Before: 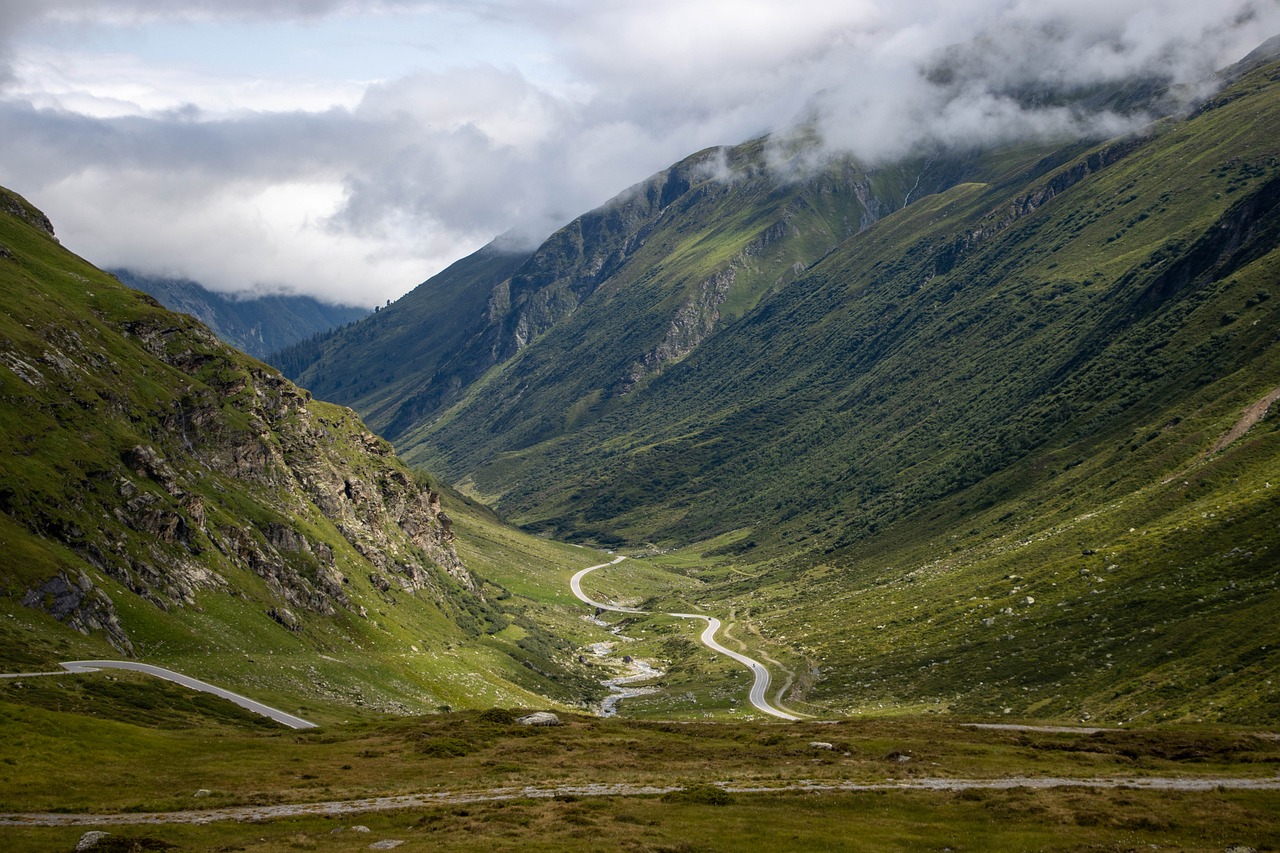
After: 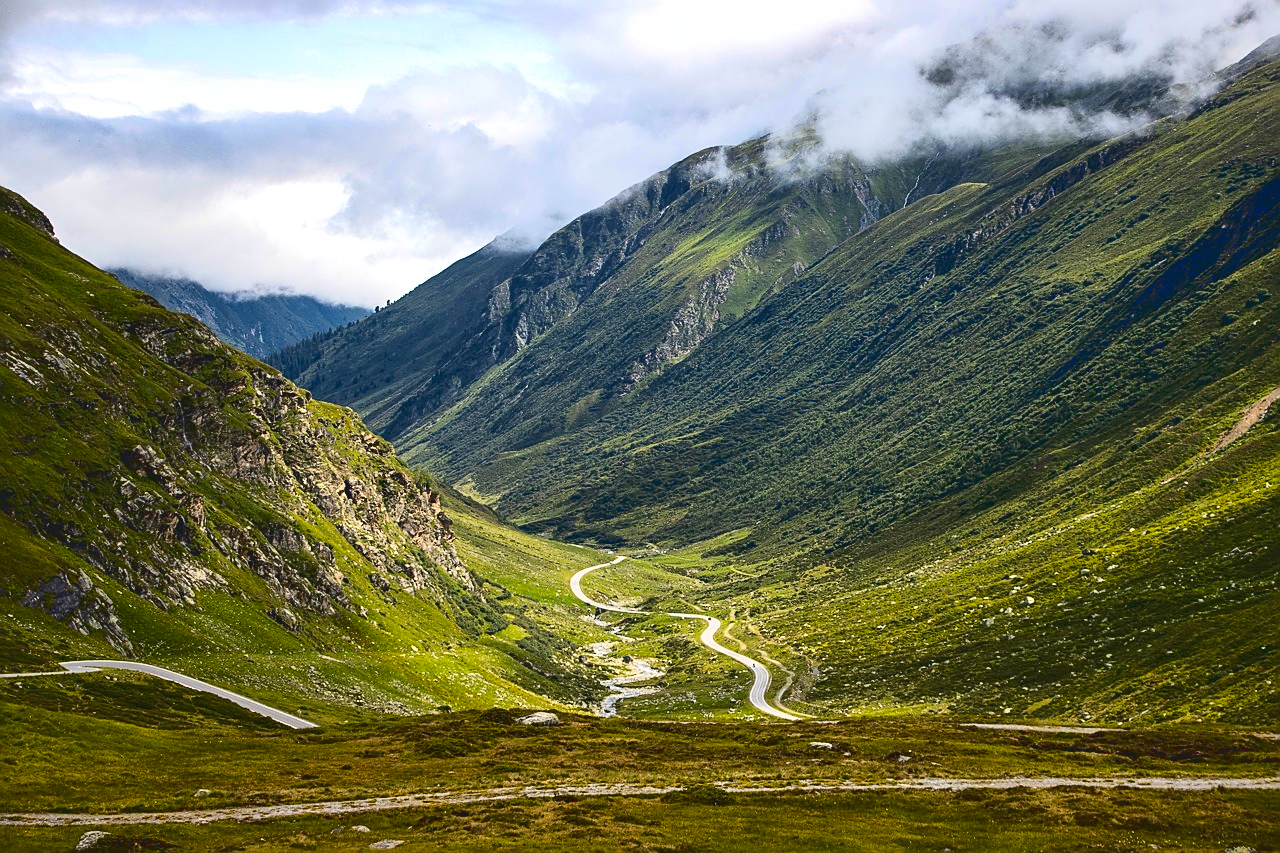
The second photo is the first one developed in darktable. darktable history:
shadows and highlights: low approximation 0.01, soften with gaussian
color balance rgb: perceptual saturation grading › global saturation 25%, global vibrance 20%
exposure: exposure 0.64 EV, compensate highlight preservation false
sharpen: on, module defaults
tone curve: curves: ch0 [(0, 0.072) (0.249, 0.176) (0.518, 0.489) (0.832, 0.854) (1, 0.948)], color space Lab, linked channels, preserve colors none
